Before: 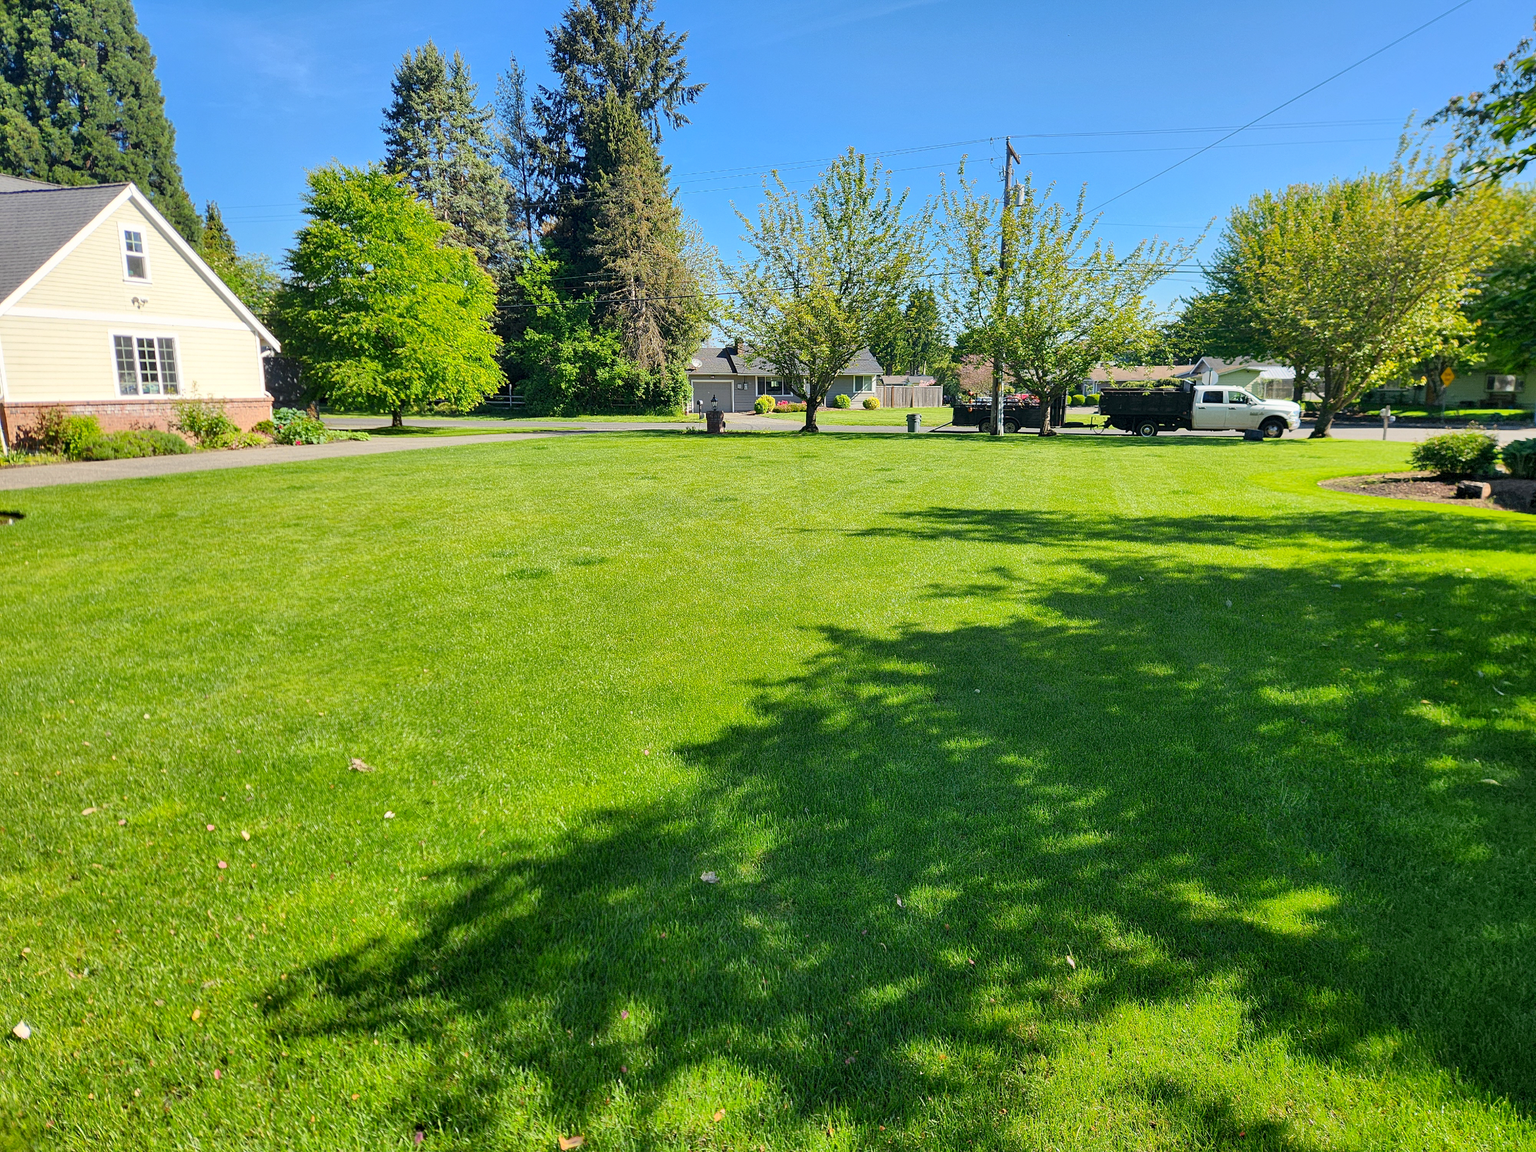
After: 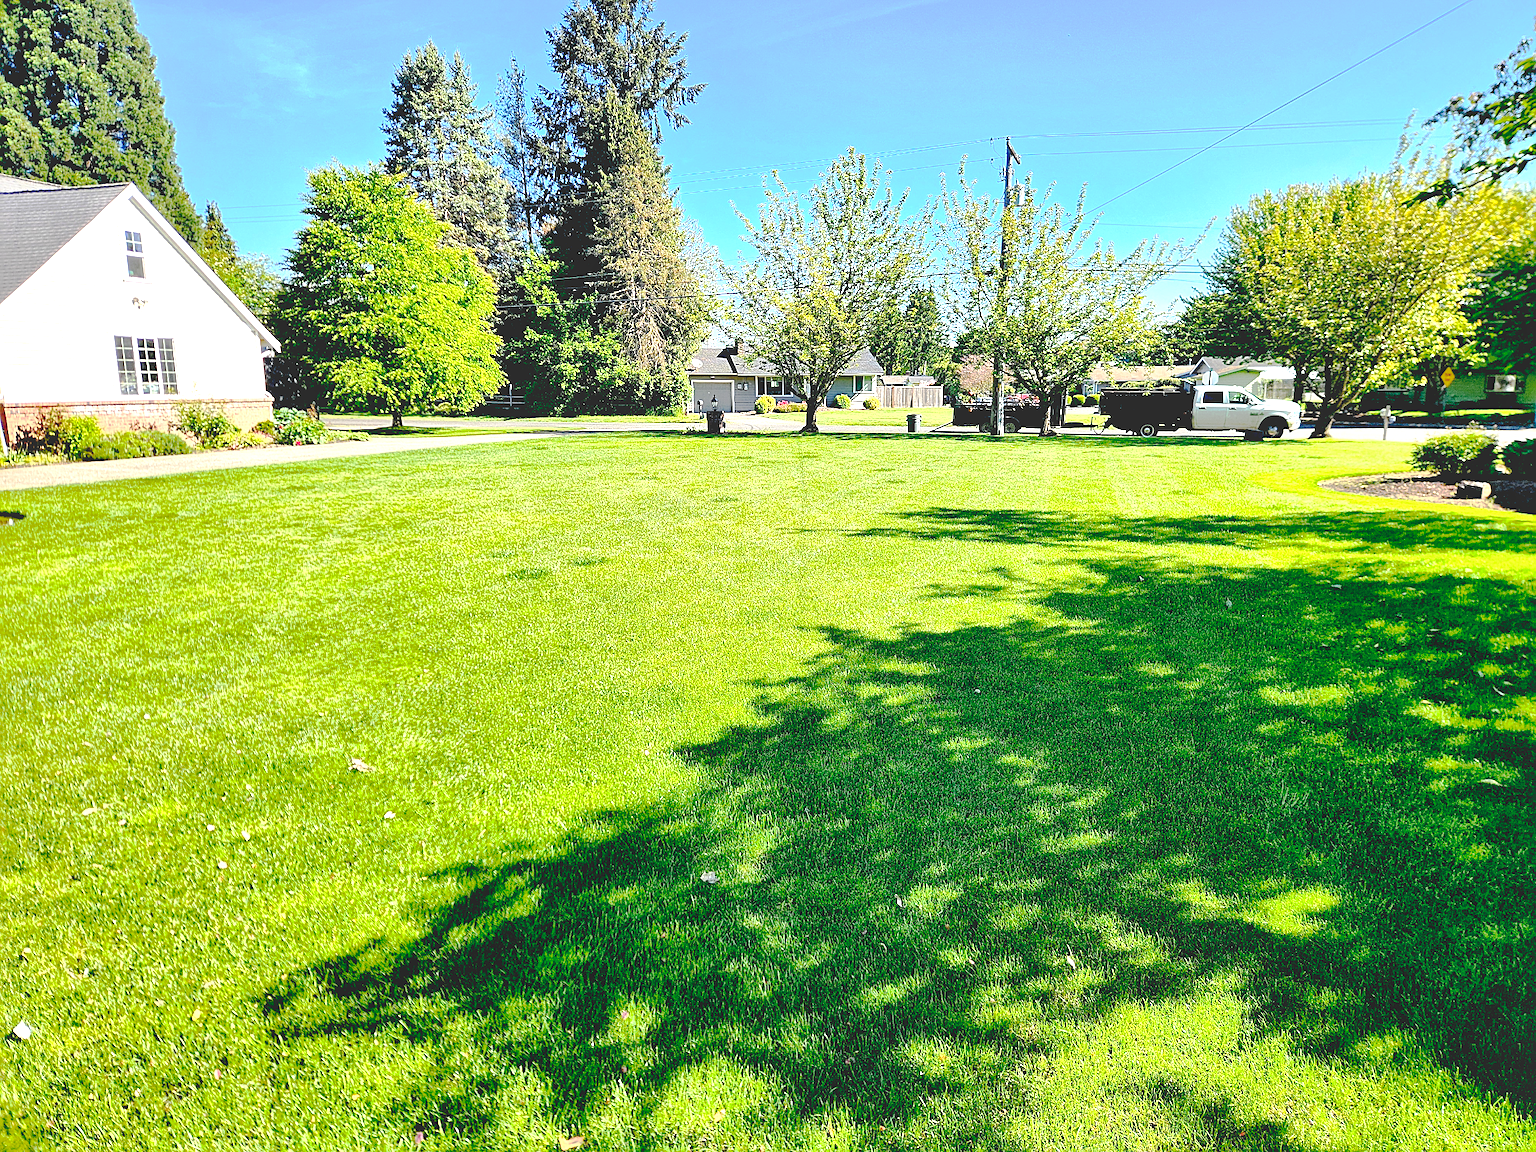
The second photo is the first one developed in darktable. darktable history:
local contrast: mode bilateral grid, contrast 20, coarseness 49, detail 150%, midtone range 0.2
sharpen: on, module defaults
base curve: curves: ch0 [(0.065, 0.026) (0.236, 0.358) (0.53, 0.546) (0.777, 0.841) (0.924, 0.992)], preserve colors none
exposure: exposure 0.72 EV, compensate highlight preservation false
